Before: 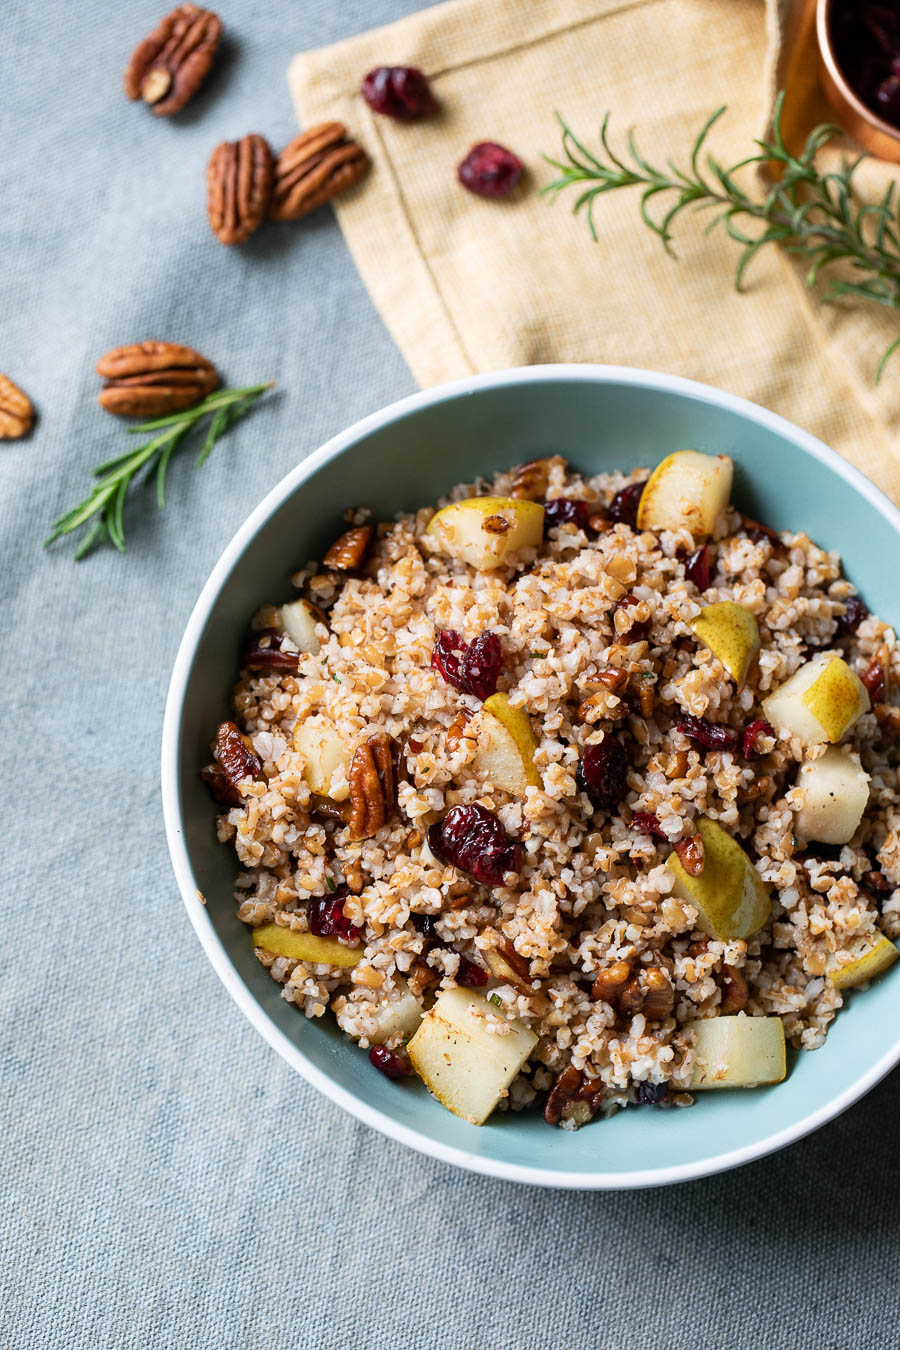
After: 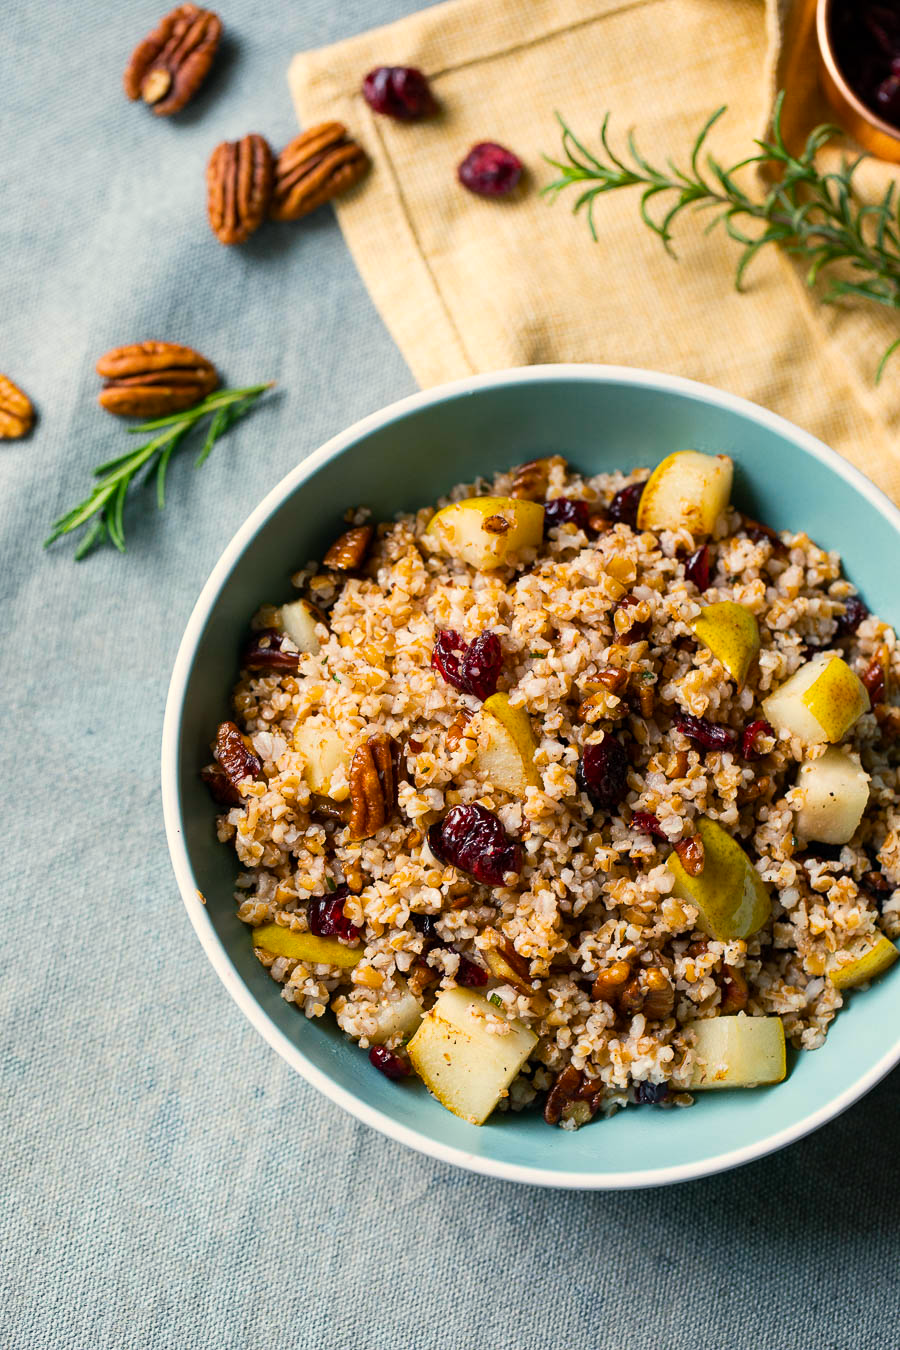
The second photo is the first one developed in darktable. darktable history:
color balance rgb: shadows lift › luminance -7.941%, shadows lift › chroma 2.113%, shadows lift › hue 167.06°, highlights gain › chroma 3.024%, highlights gain › hue 77.23°, perceptual saturation grading › global saturation 19.926%, global vibrance 20%
